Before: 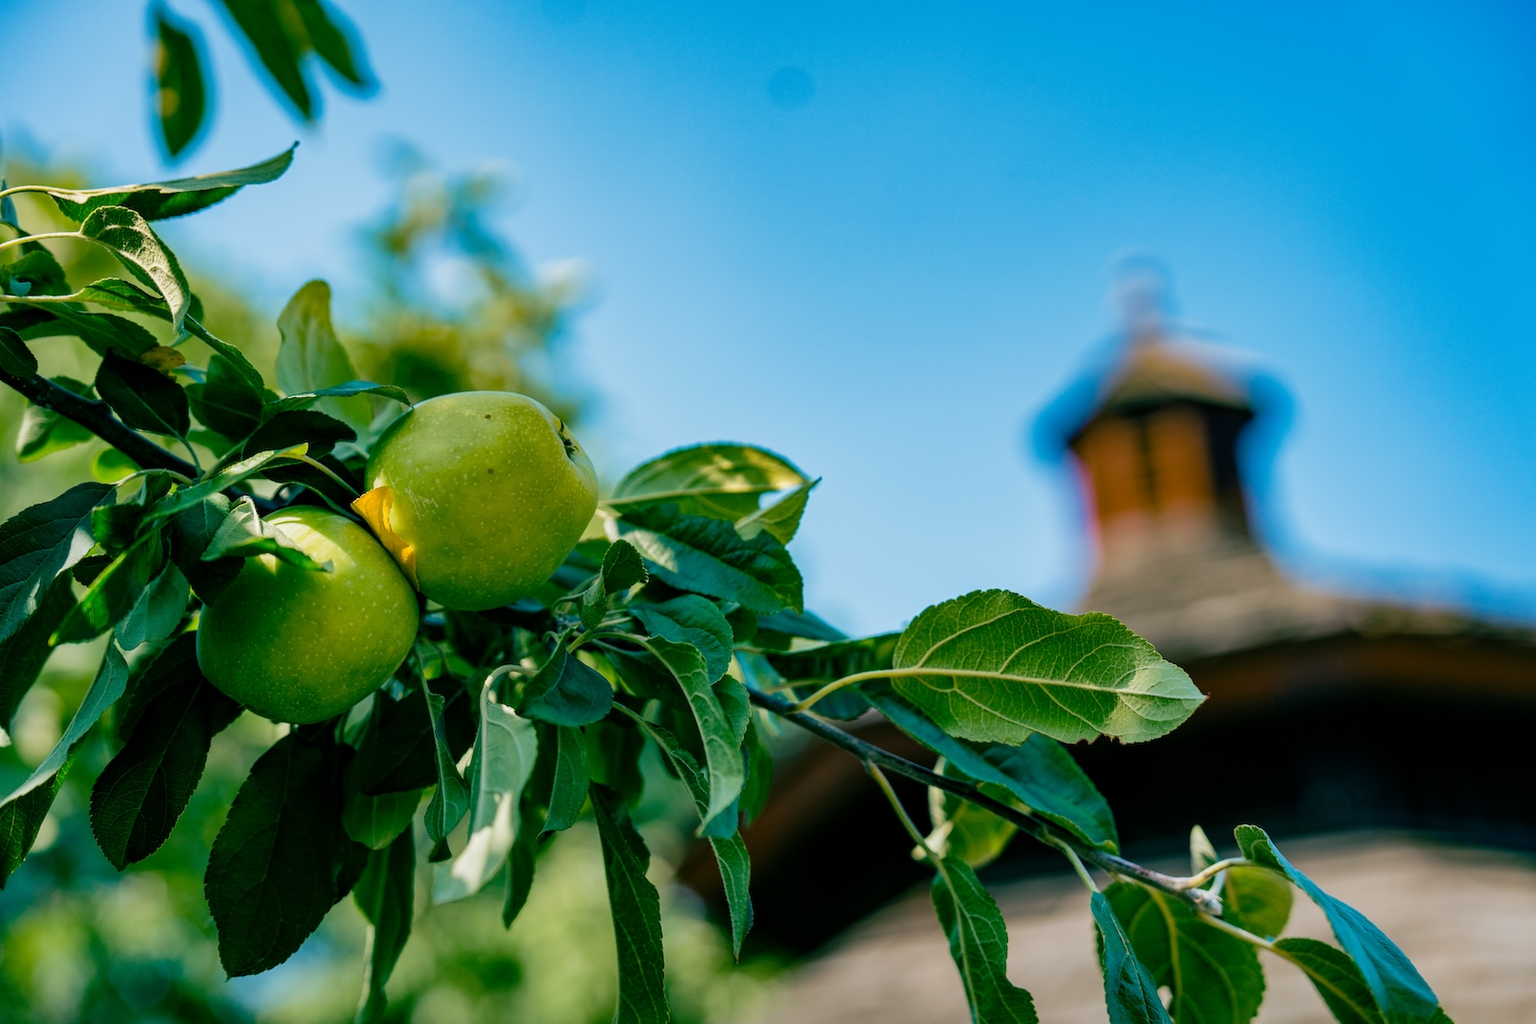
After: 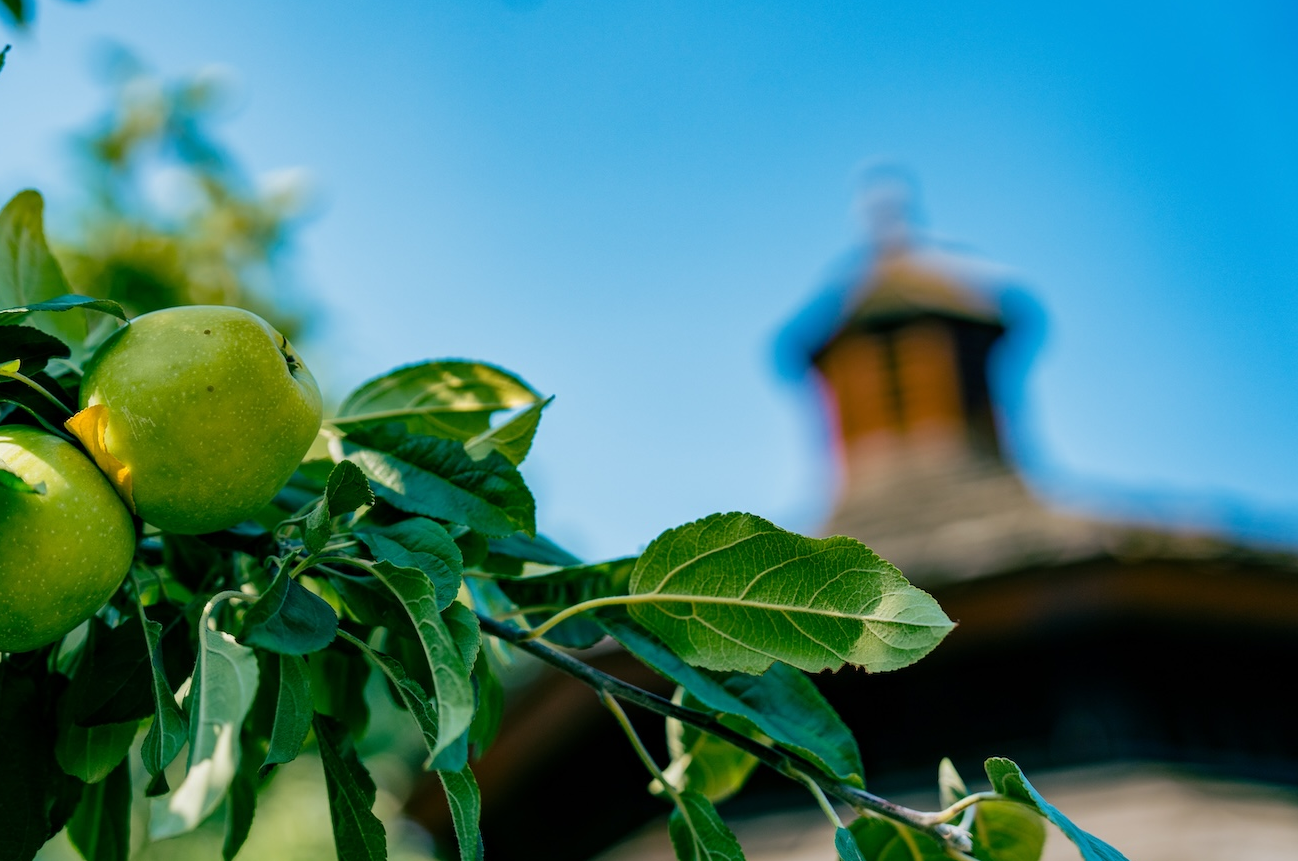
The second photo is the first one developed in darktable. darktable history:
crop: left 18.863%, top 9.652%, right 0%, bottom 9.57%
